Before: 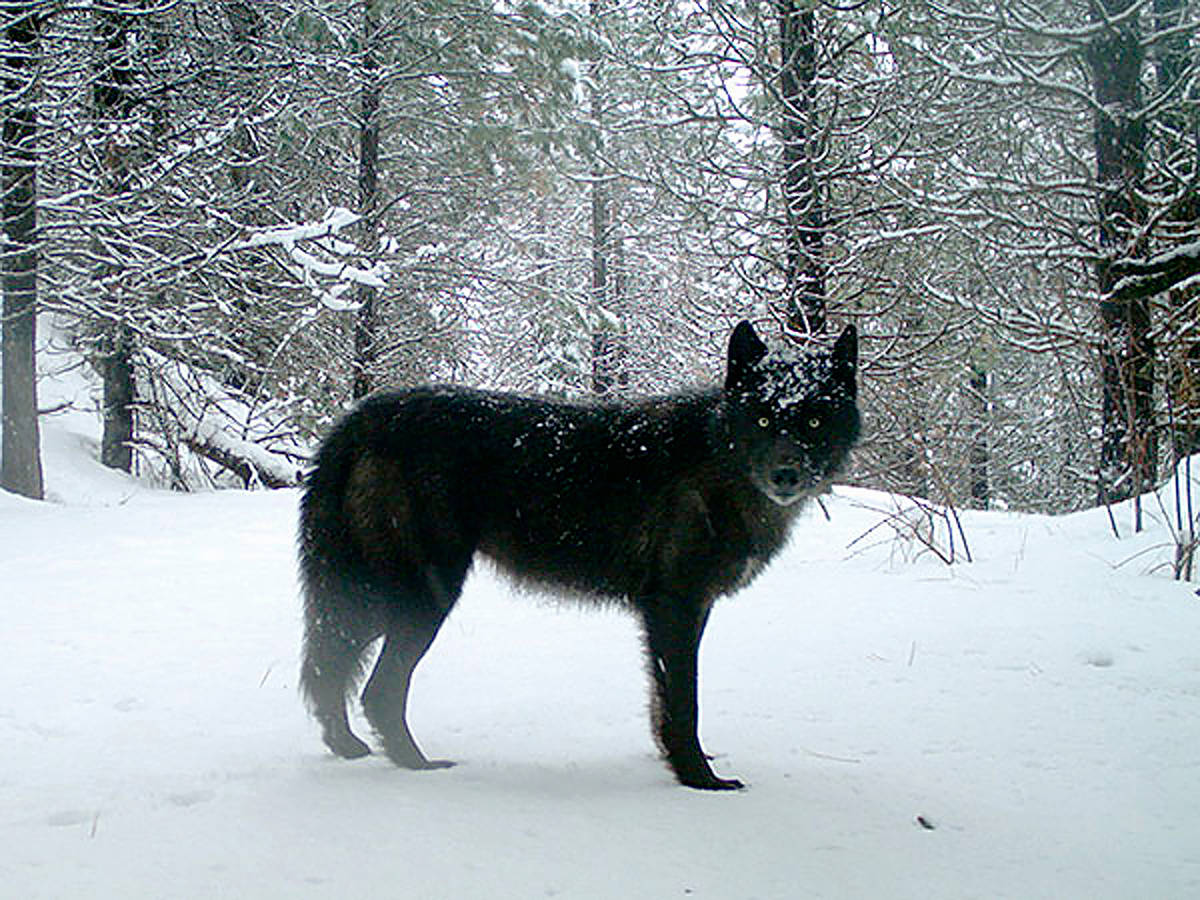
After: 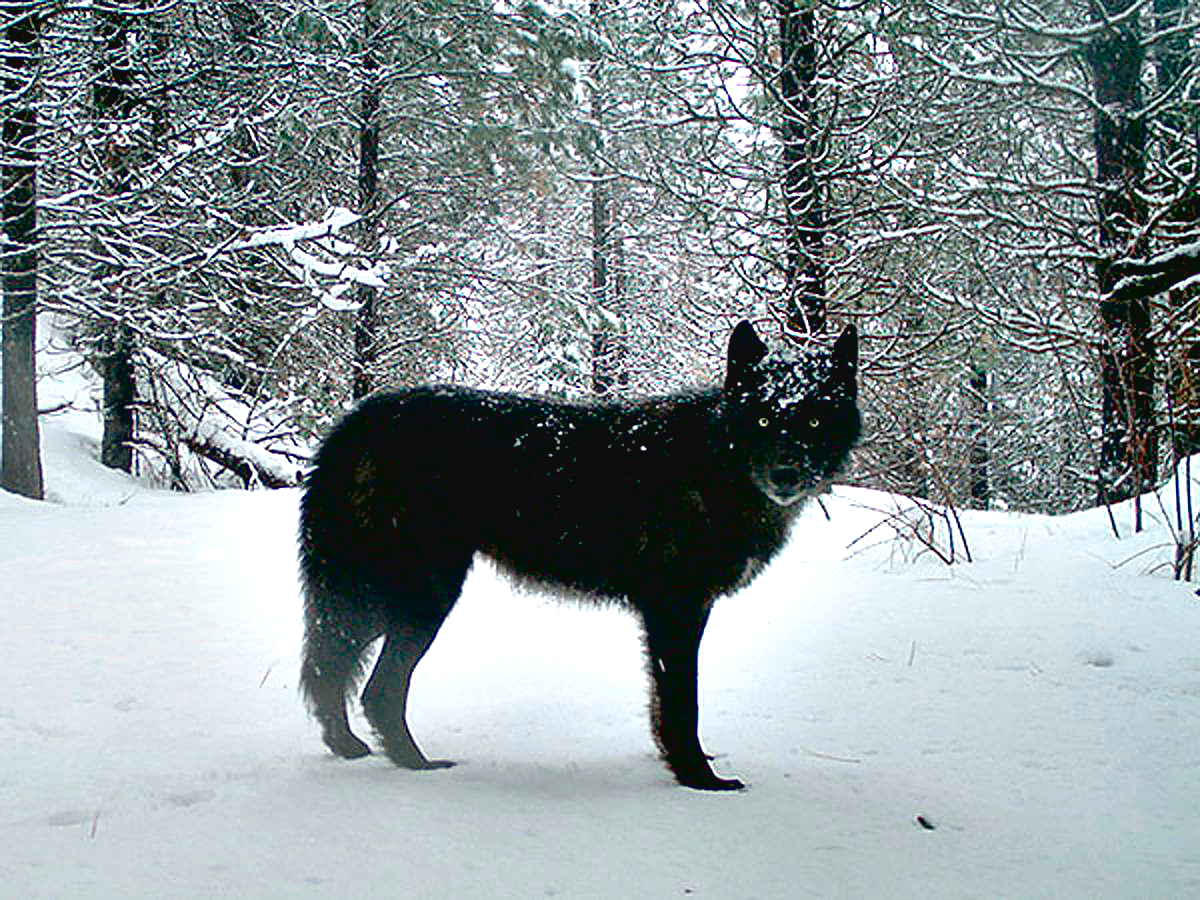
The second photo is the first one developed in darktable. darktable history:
contrast brightness saturation: contrast -0.087, brightness -0.034, saturation -0.111
contrast equalizer: y [[0.6 ×6], [0.55 ×6], [0 ×6], [0 ×6], [0 ×6]]
